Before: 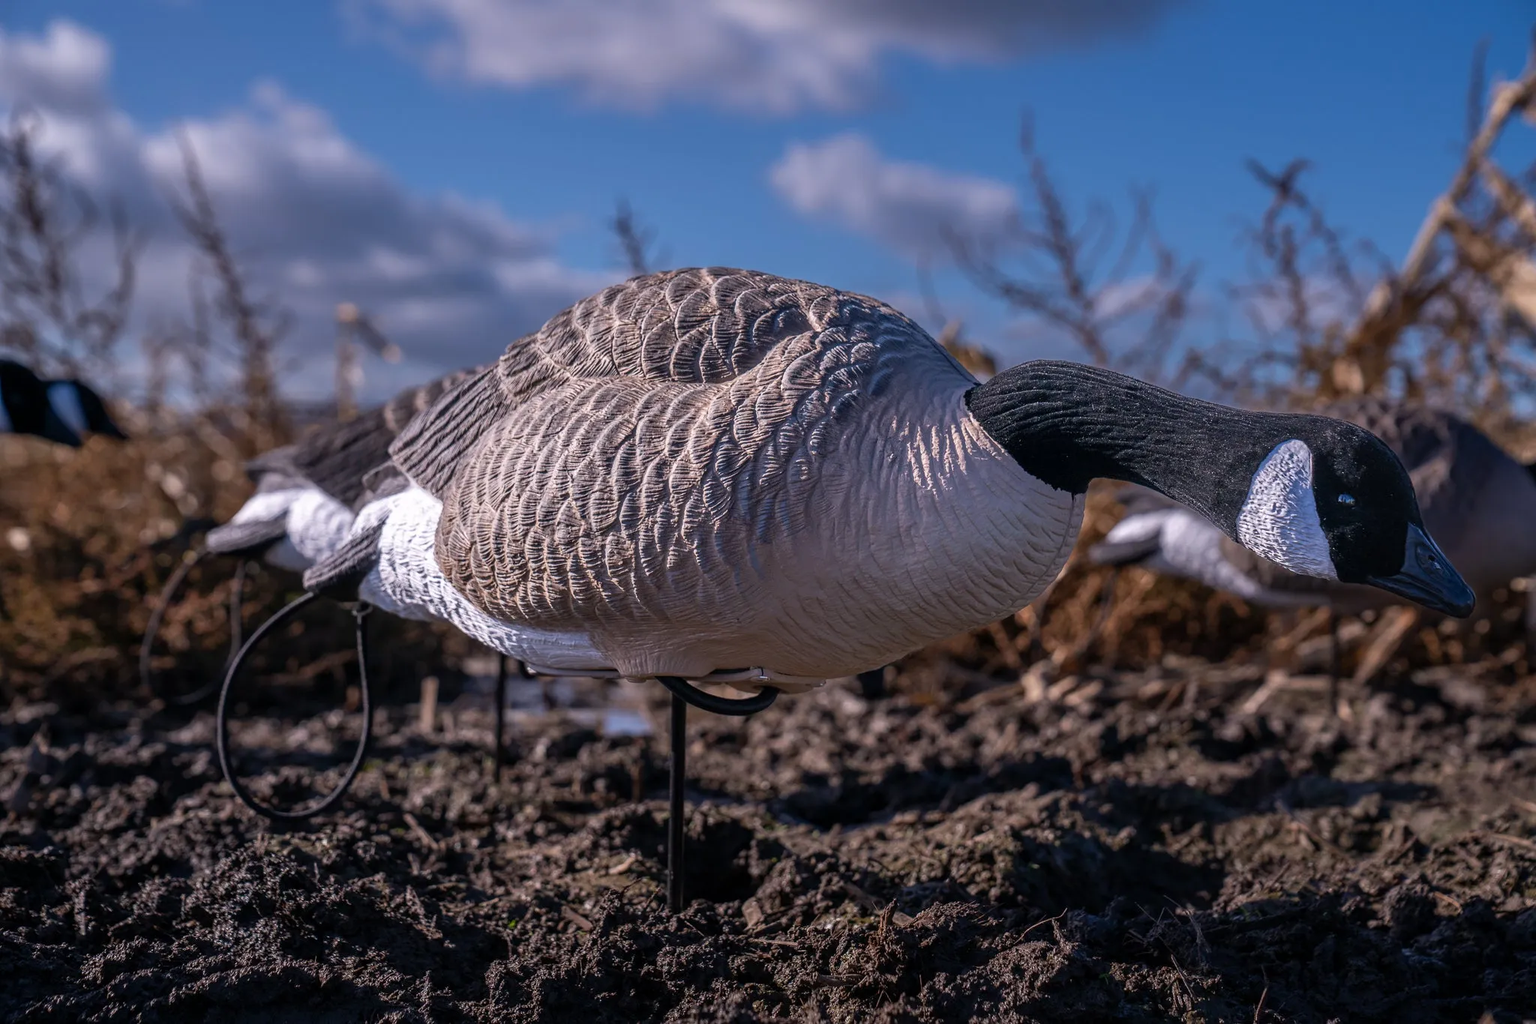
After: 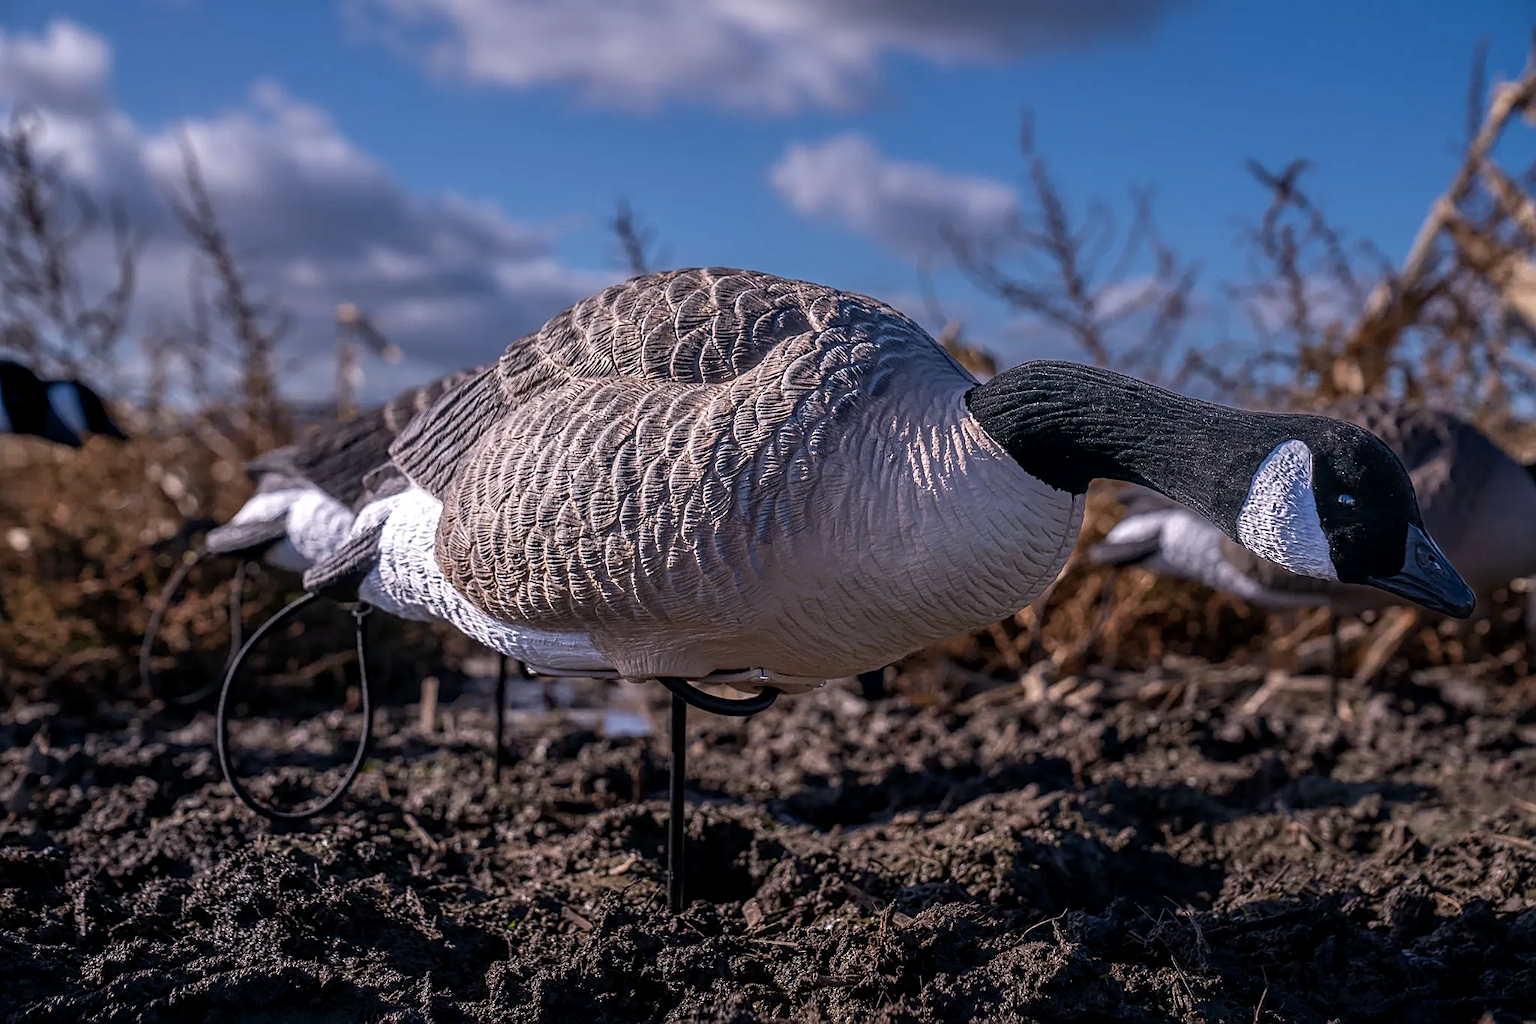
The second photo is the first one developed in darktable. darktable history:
local contrast: highlights 100%, shadows 100%, detail 120%, midtone range 0.2
sharpen: on, module defaults
tone equalizer: on, module defaults
